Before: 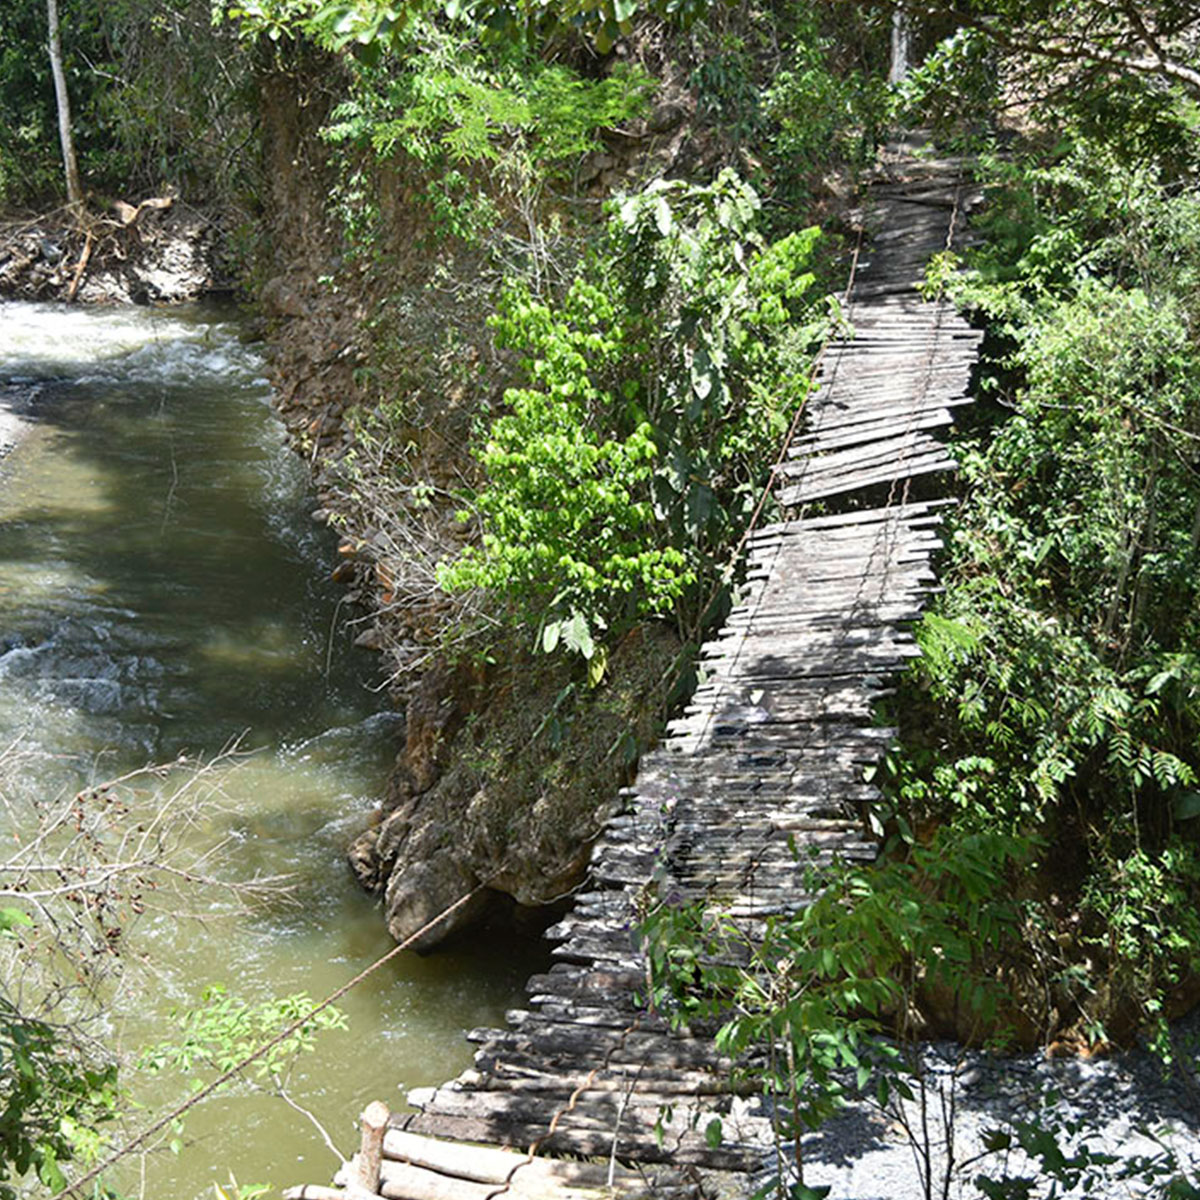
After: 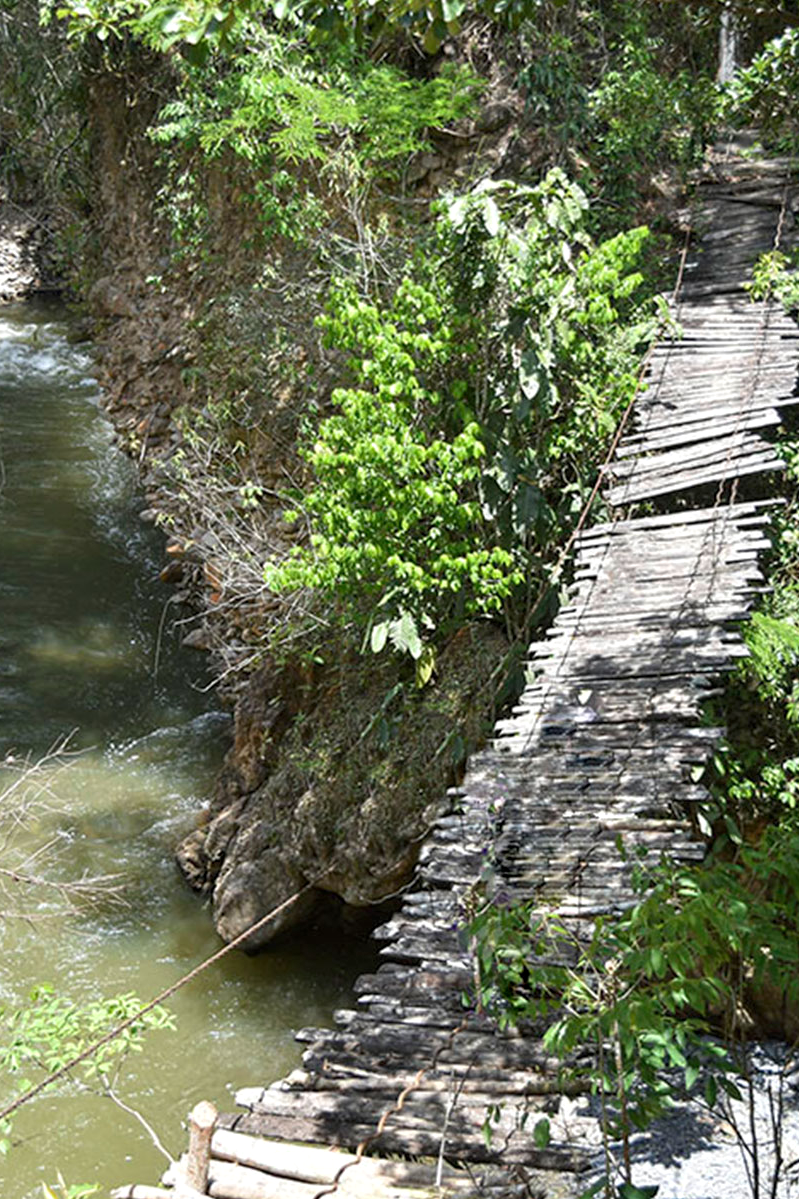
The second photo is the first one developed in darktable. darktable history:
crop and rotate: left 14.397%, right 18.976%
local contrast: highlights 102%, shadows 99%, detail 120%, midtone range 0.2
